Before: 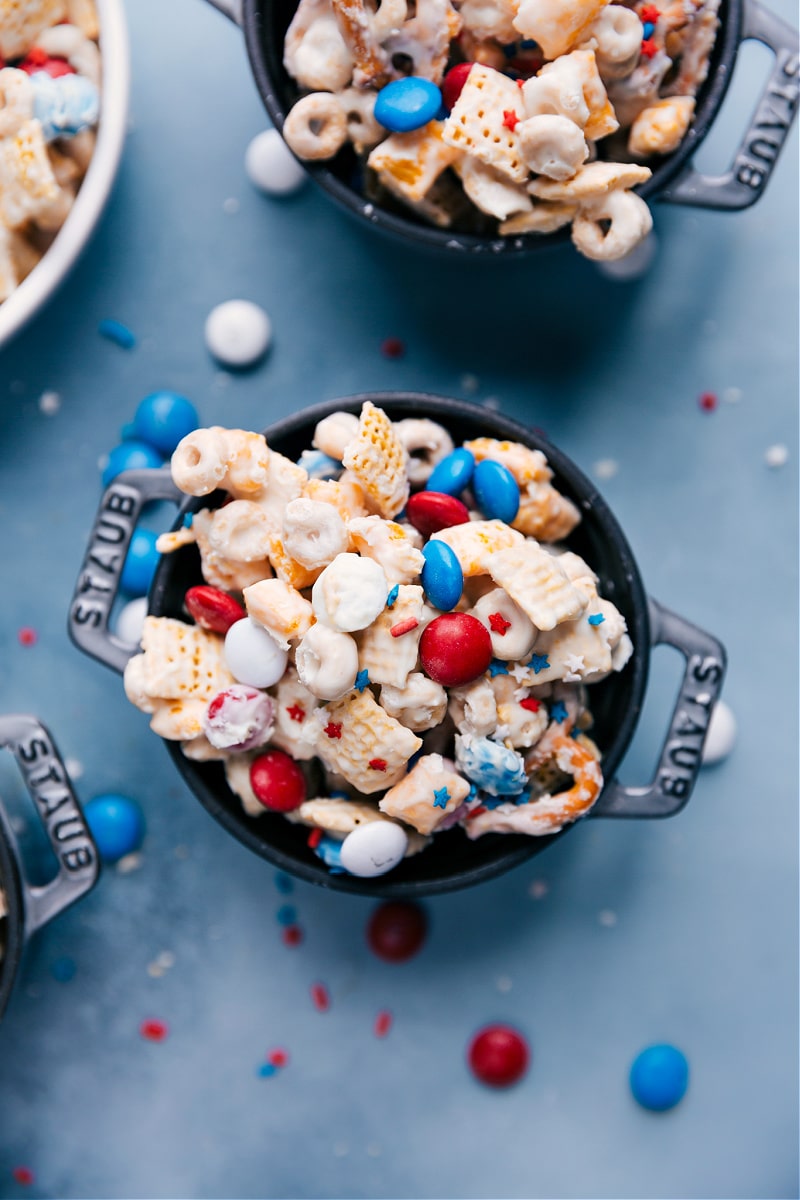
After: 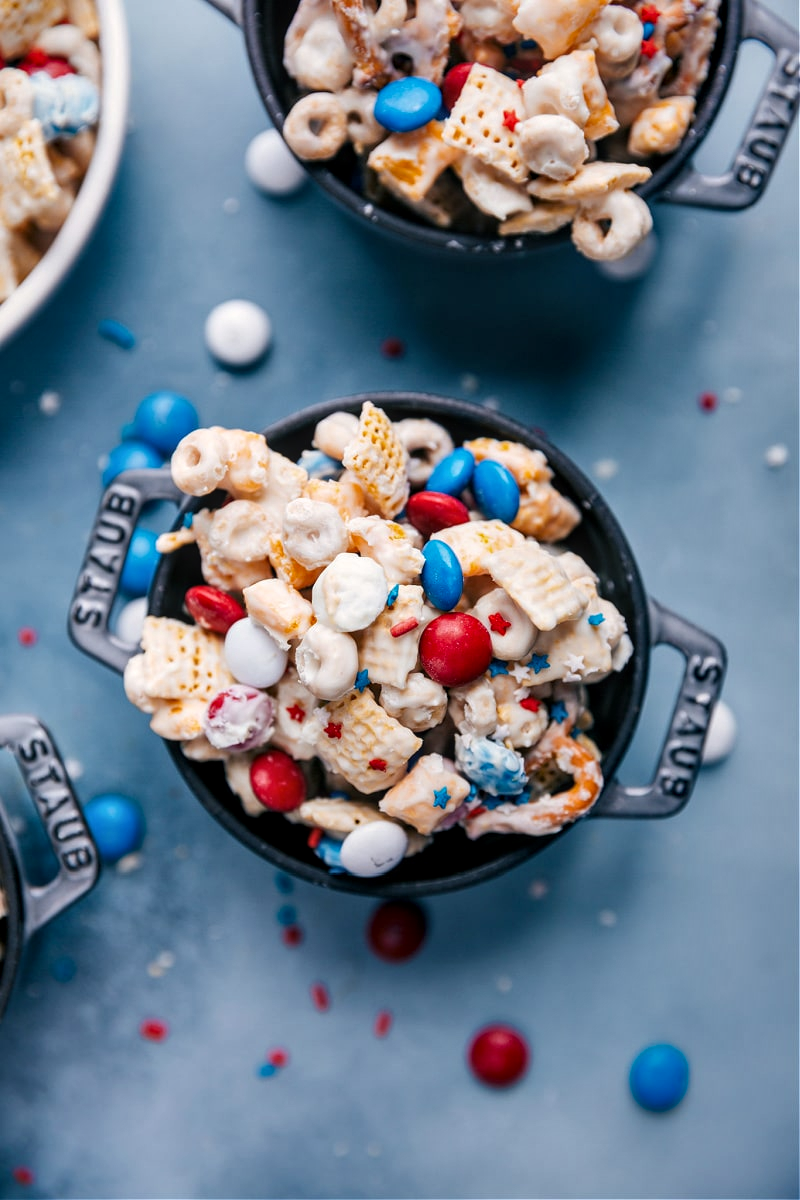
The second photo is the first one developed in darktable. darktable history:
shadows and highlights: radius 109.23, shadows 23.89, highlights -57.34, low approximation 0.01, soften with gaussian
local contrast: on, module defaults
